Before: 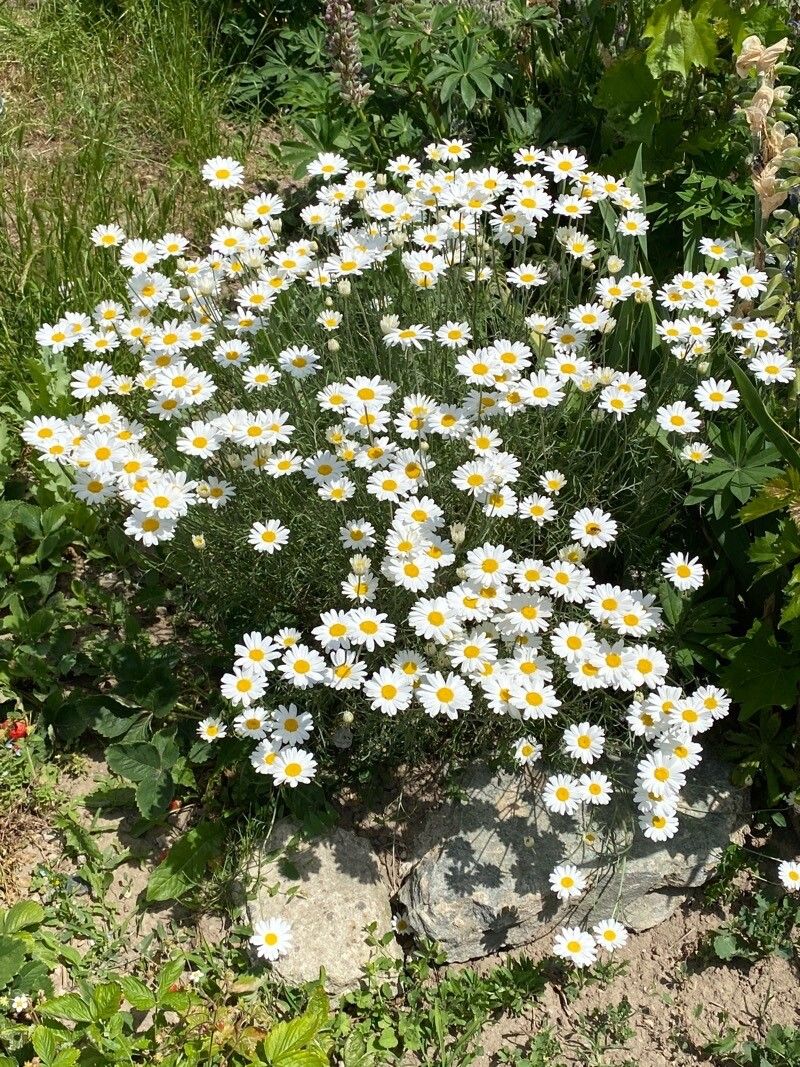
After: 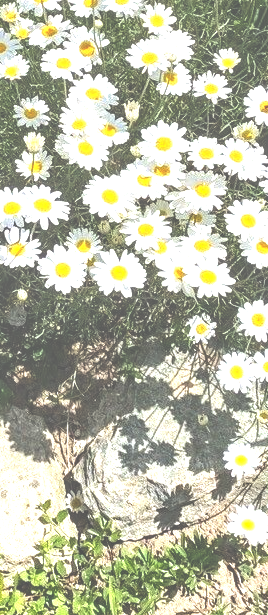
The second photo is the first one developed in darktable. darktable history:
local contrast: detail 142%
exposure: black level correction -0.073, exposure 0.501 EV, compensate exposure bias true, compensate highlight preservation false
crop: left 40.761%, top 39.564%, right 25.727%, bottom 2.726%
levels: mode automatic, levels [0, 0.476, 0.951]
color balance rgb: linear chroma grading › global chroma 15.343%, perceptual saturation grading › global saturation -0.059%, perceptual saturation grading › mid-tones 11.764%, perceptual brilliance grading › global brilliance 18.289%, saturation formula JzAzBz (2021)
